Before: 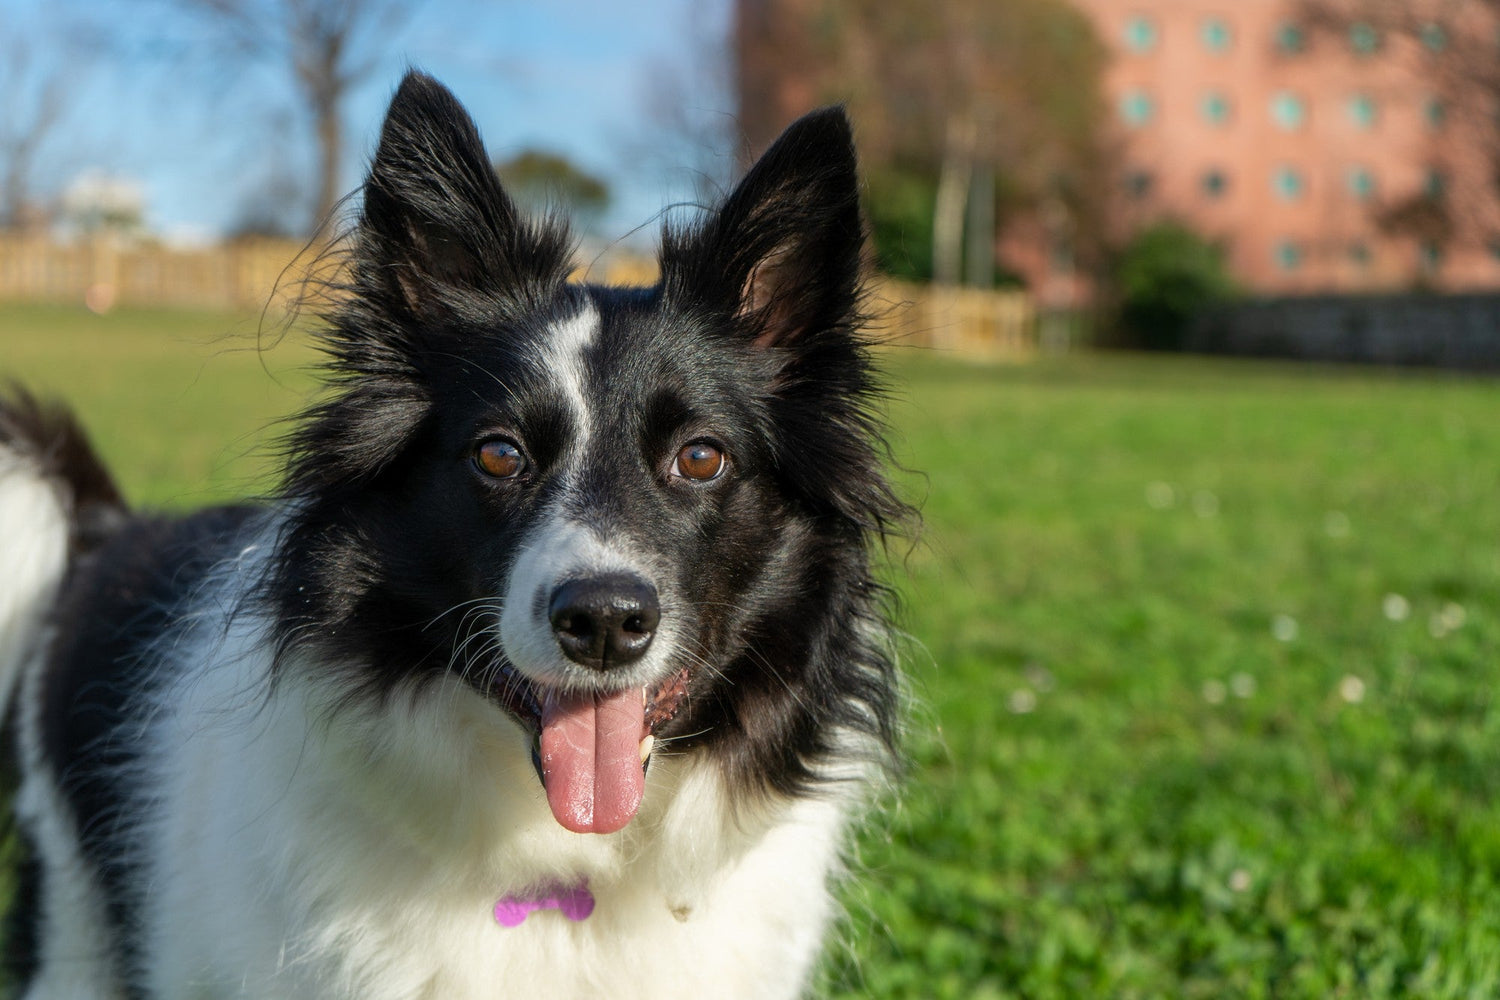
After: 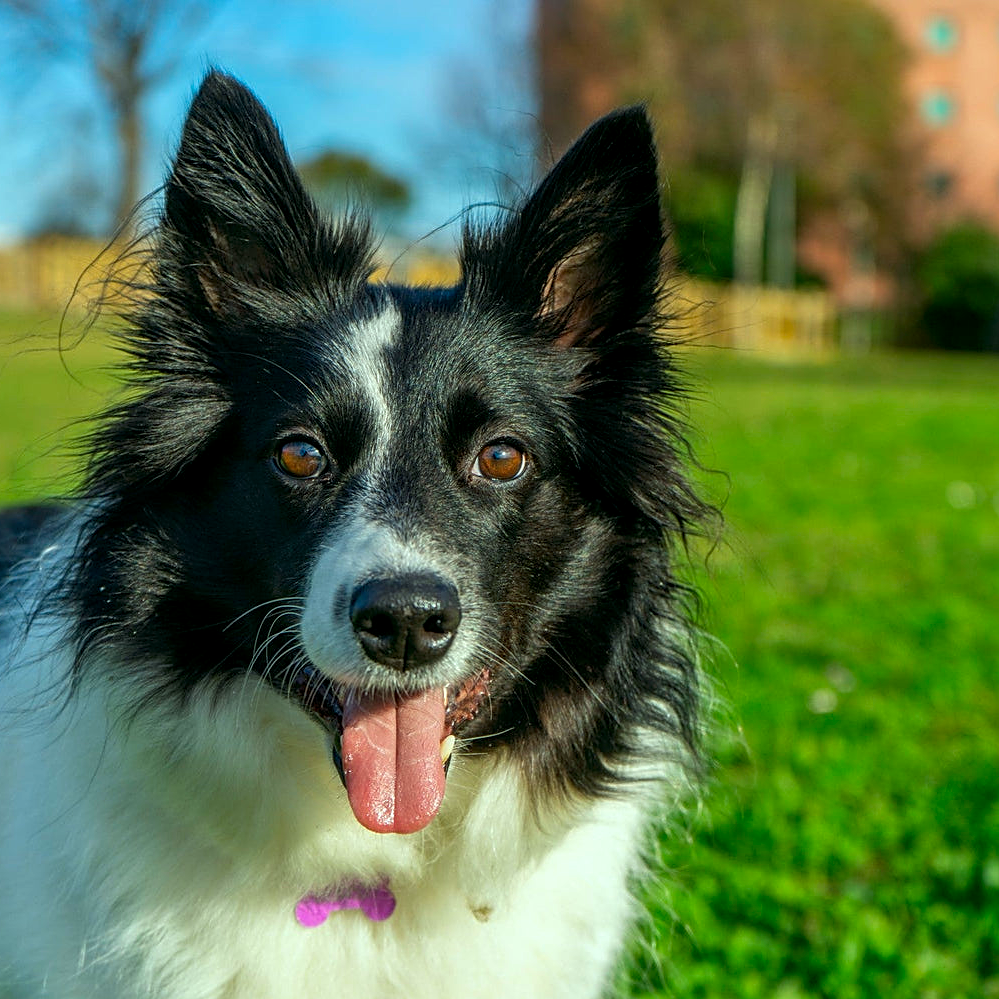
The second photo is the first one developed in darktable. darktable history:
crop and rotate: left 13.342%, right 19.991%
color correction: highlights a* -7.33, highlights b* 1.26, shadows a* -3.55, saturation 1.4
sharpen: on, module defaults
local contrast: on, module defaults
